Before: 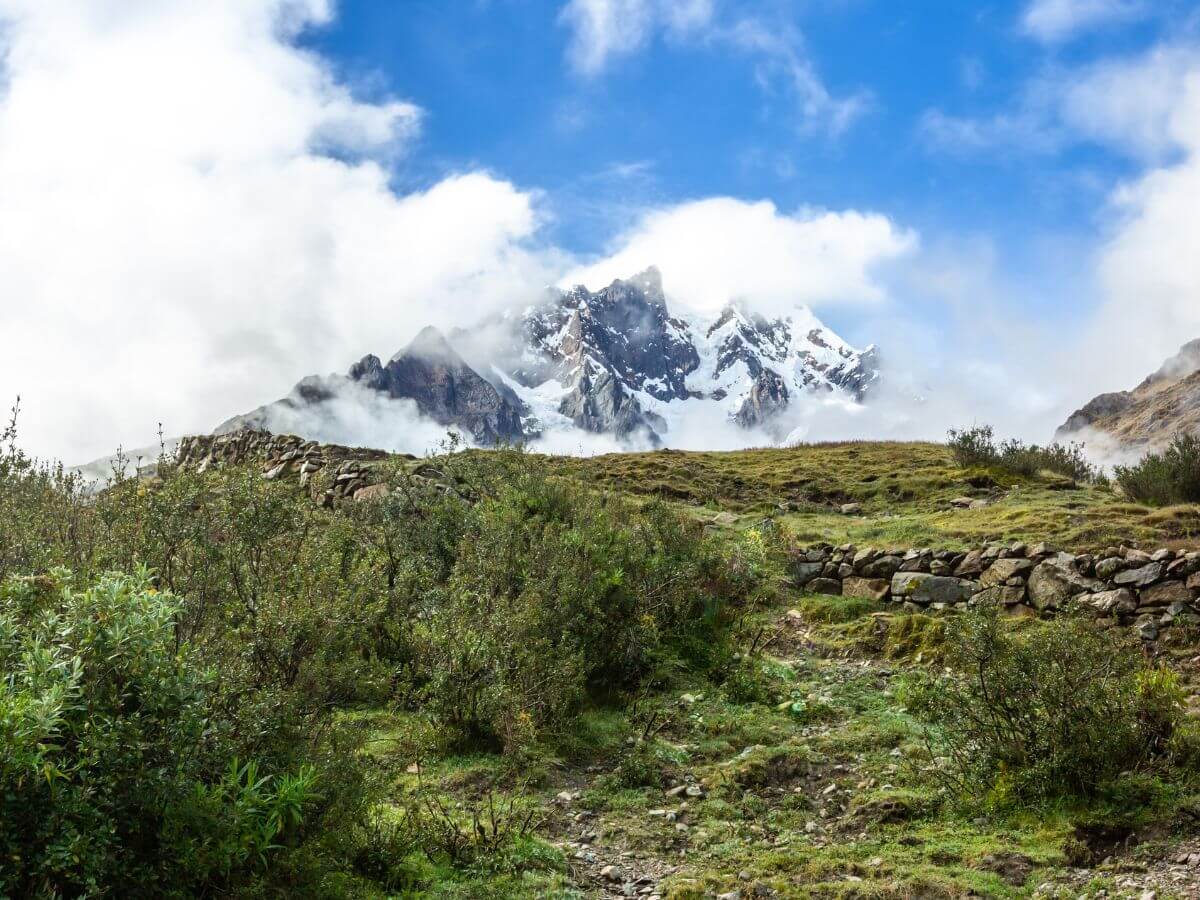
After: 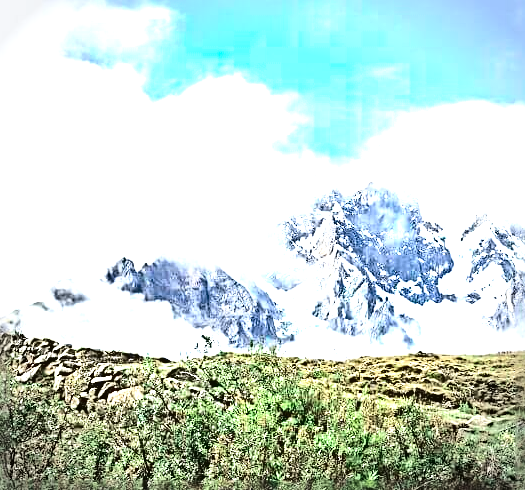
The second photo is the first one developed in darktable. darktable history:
tone equalizer: -8 EV -0.758 EV, -7 EV -0.722 EV, -6 EV -0.58 EV, -5 EV -0.421 EV, -3 EV 0.385 EV, -2 EV 0.6 EV, -1 EV 0.689 EV, +0 EV 0.768 EV, edges refinement/feathering 500, mask exposure compensation -1.57 EV, preserve details no
exposure: black level correction -0.002, exposure 1.361 EV, compensate exposure bias true, compensate highlight preservation false
vignetting: brightness -0.575, automatic ratio true
tone curve: curves: ch0 [(0, 0.039) (0.104, 0.103) (0.273, 0.267) (0.448, 0.487) (0.704, 0.761) (0.886, 0.922) (0.994, 0.971)]; ch1 [(0, 0) (0.335, 0.298) (0.446, 0.413) (0.485, 0.487) (0.515, 0.503) (0.566, 0.563) (0.641, 0.655) (1, 1)]; ch2 [(0, 0) (0.314, 0.301) (0.421, 0.411) (0.502, 0.494) (0.528, 0.54) (0.557, 0.559) (0.612, 0.605) (0.722, 0.686) (1, 1)], color space Lab, independent channels, preserve colors none
sharpen: radius 3.686, amount 0.919
crop: left 20.511%, top 10.839%, right 35.702%, bottom 34.678%
